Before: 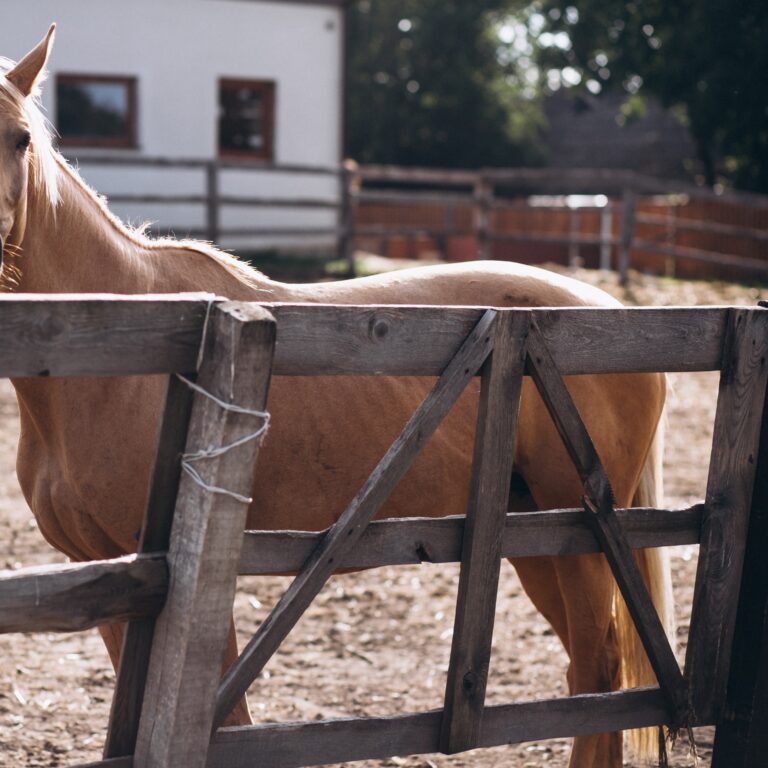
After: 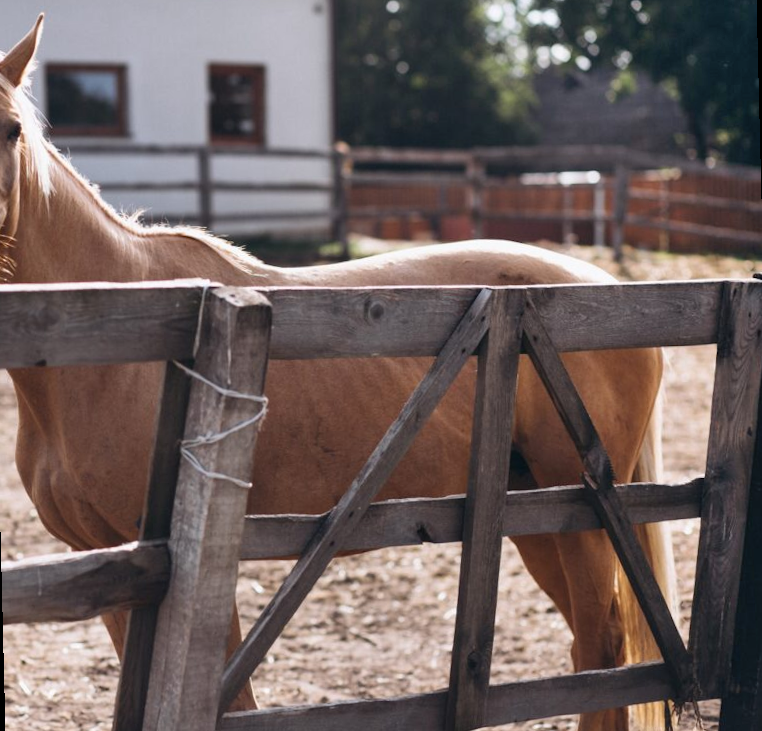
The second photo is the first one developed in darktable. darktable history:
shadows and highlights: soften with gaussian
rotate and perspective: rotation -1.42°, crop left 0.016, crop right 0.984, crop top 0.035, crop bottom 0.965
